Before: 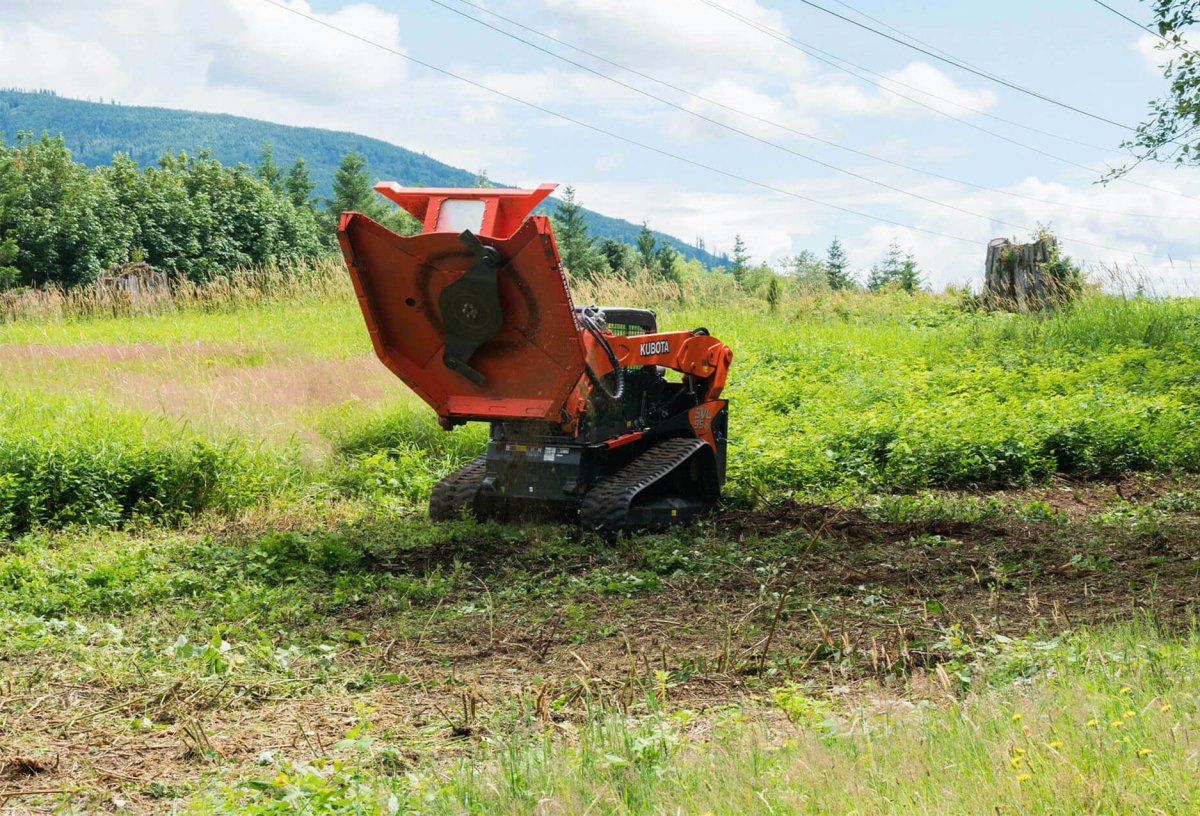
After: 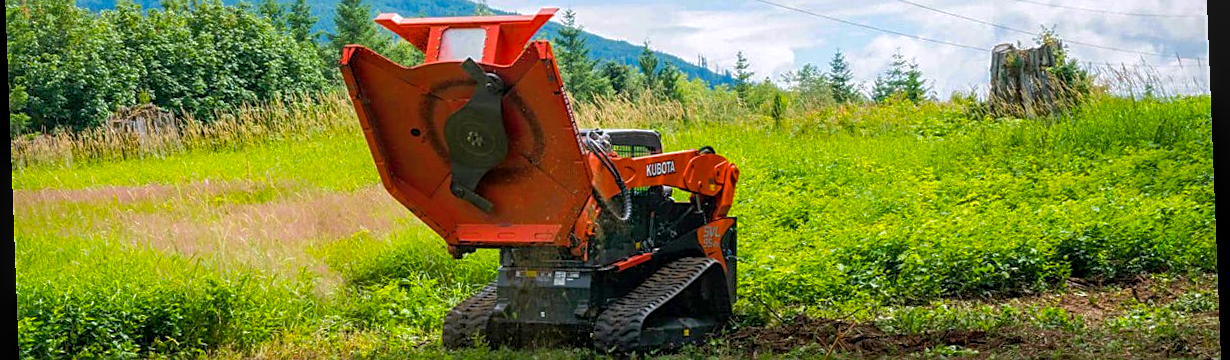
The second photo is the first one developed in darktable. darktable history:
white balance: red 1.004, blue 1.024
local contrast: on, module defaults
sharpen: on, module defaults
crop and rotate: top 23.84%, bottom 34.294%
rotate and perspective: rotation -2.22°, lens shift (horizontal) -0.022, automatic cropping off
shadows and highlights: on, module defaults
color balance rgb: perceptual saturation grading › global saturation 25%, global vibrance 20%
